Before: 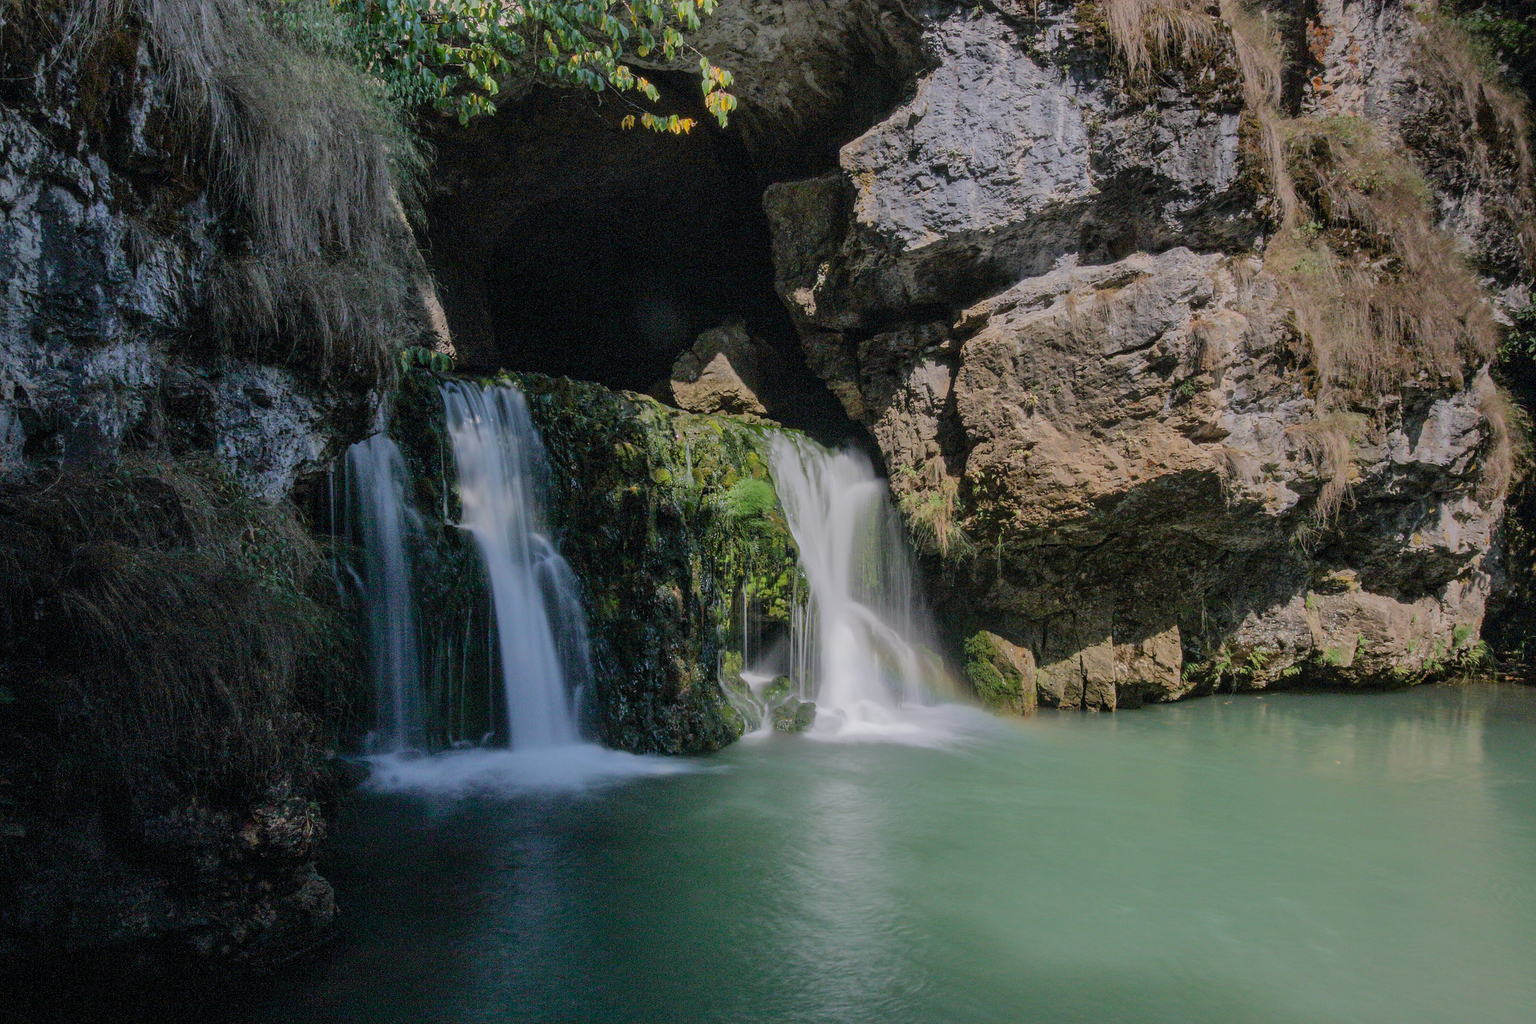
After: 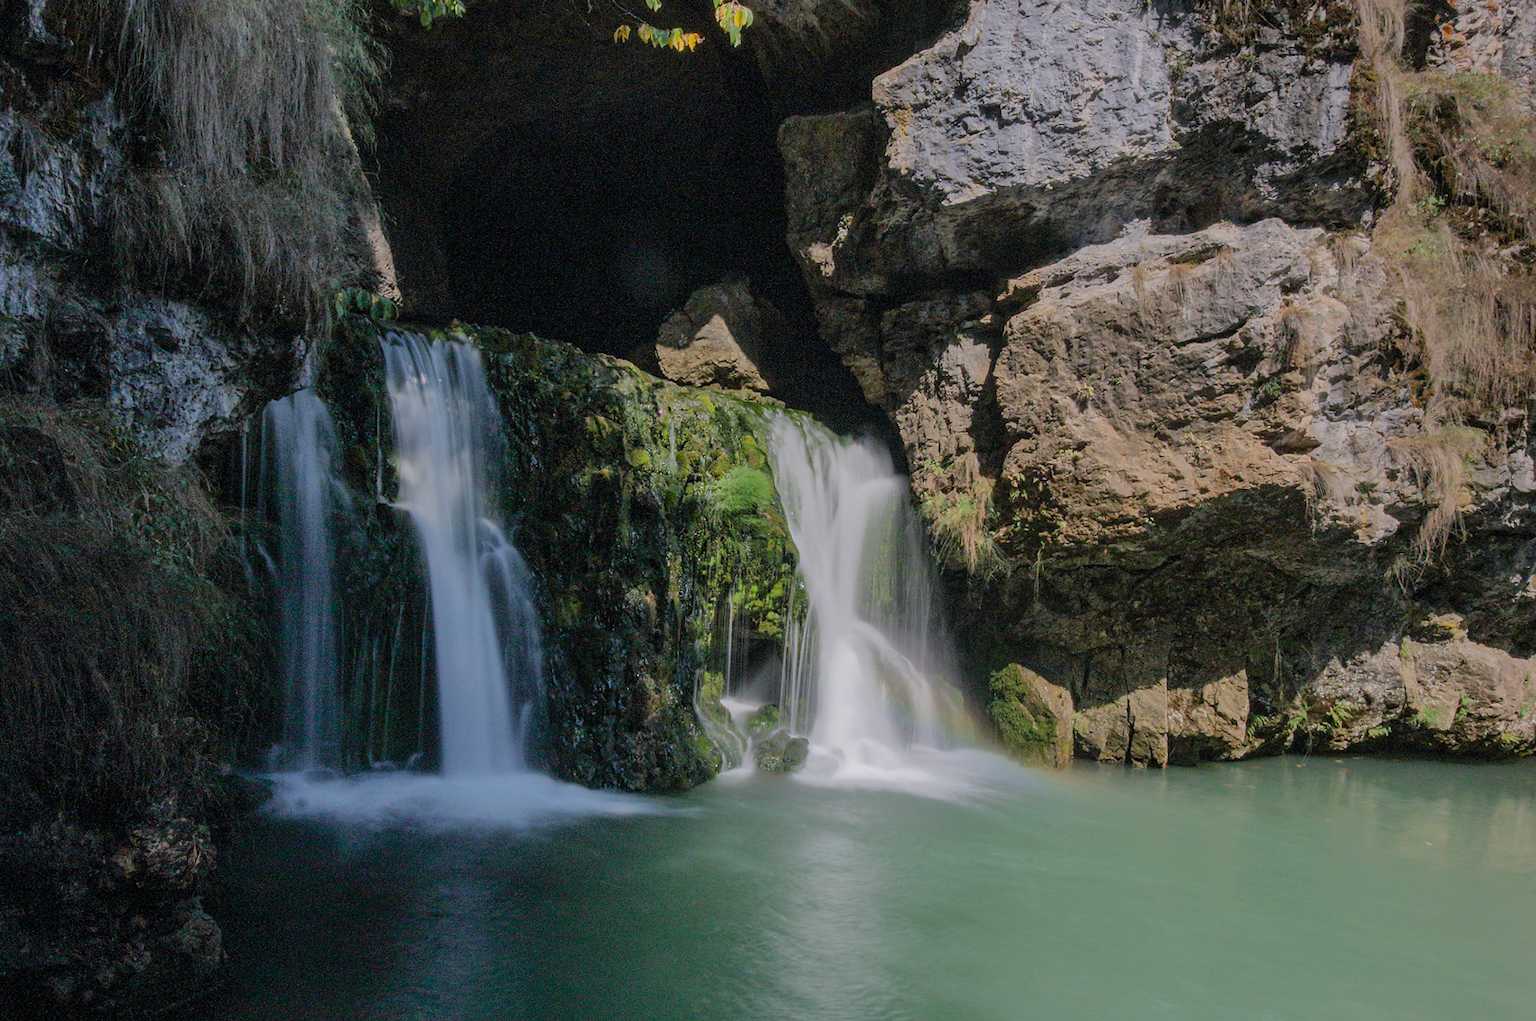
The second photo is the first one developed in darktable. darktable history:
crop and rotate: angle -3.08°, left 5.119%, top 5.219%, right 4.612%, bottom 4.72%
